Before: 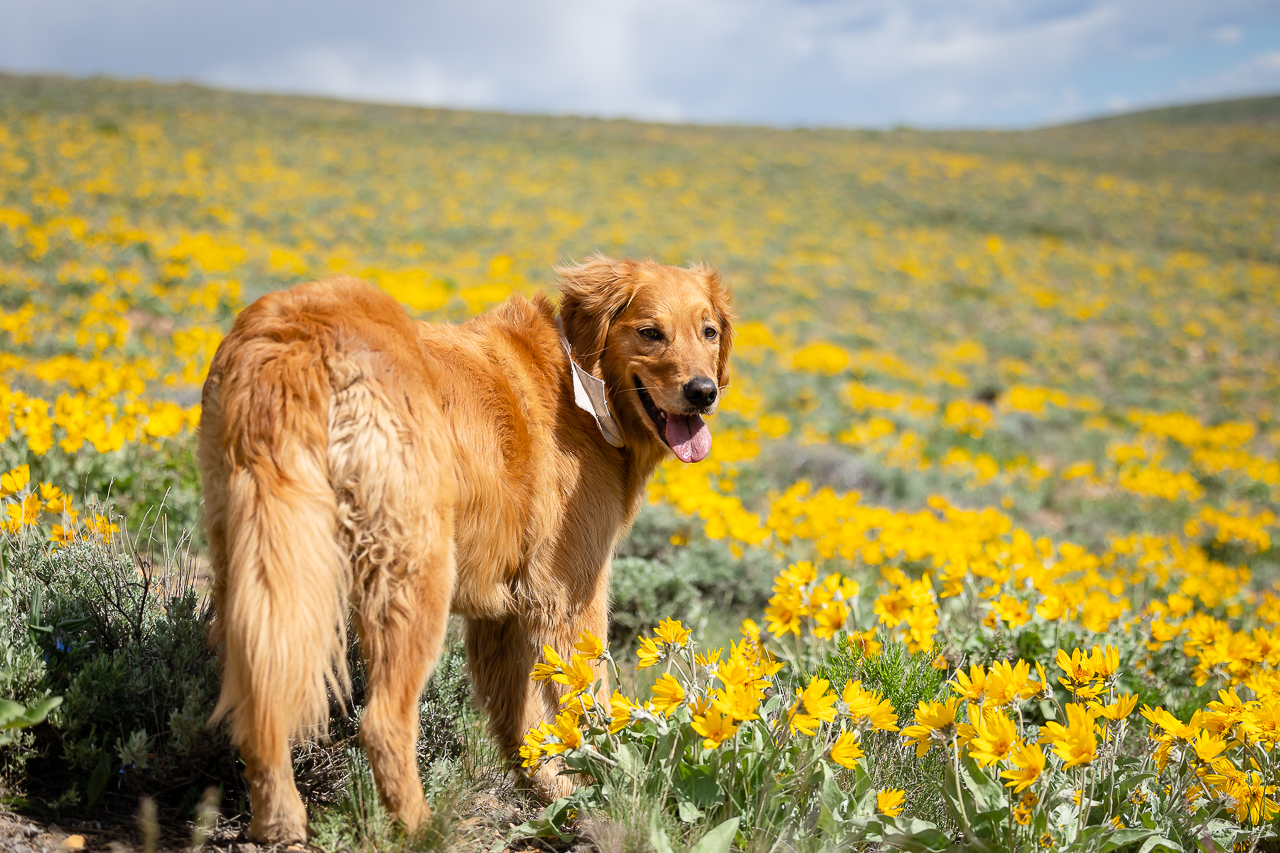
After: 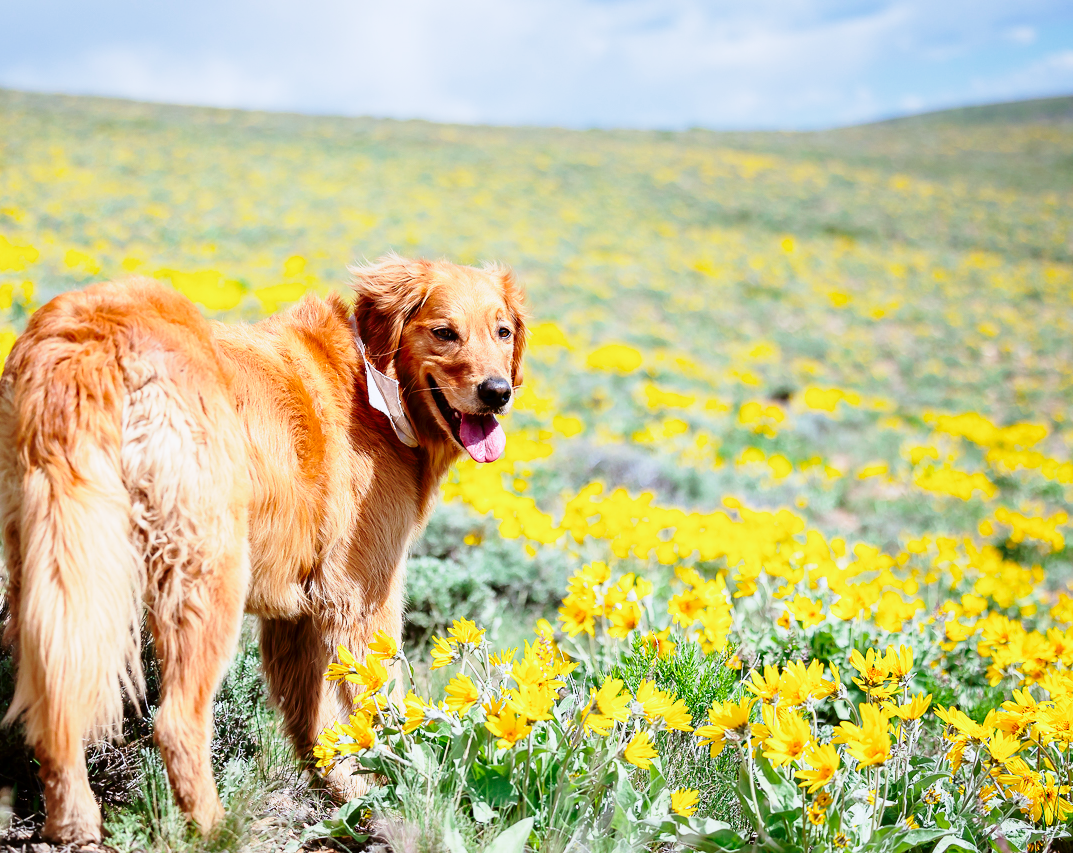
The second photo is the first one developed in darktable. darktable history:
crop: left 16.145%
color zones: curves: ch0 [(0, 0.5) (0.143, 0.5) (0.286, 0.5) (0.429, 0.495) (0.571, 0.437) (0.714, 0.44) (0.857, 0.496) (1, 0.5)]
tone curve: curves: ch0 [(0, 0) (0.059, 0.027) (0.162, 0.125) (0.304, 0.279) (0.547, 0.532) (0.828, 0.815) (1, 0.983)]; ch1 [(0, 0) (0.23, 0.166) (0.34, 0.298) (0.371, 0.334) (0.435, 0.408) (0.477, 0.469) (0.499, 0.498) (0.529, 0.544) (0.559, 0.587) (0.743, 0.798) (1, 1)]; ch2 [(0, 0) (0.431, 0.414) (0.498, 0.503) (0.524, 0.531) (0.568, 0.567) (0.6, 0.597) (0.643, 0.631) (0.74, 0.721) (1, 1)], color space Lab, independent channels, preserve colors none
white balance: red 0.948, green 1.02, blue 1.176
base curve: curves: ch0 [(0, 0) (0.028, 0.03) (0.121, 0.232) (0.46, 0.748) (0.859, 0.968) (1, 1)], preserve colors none
